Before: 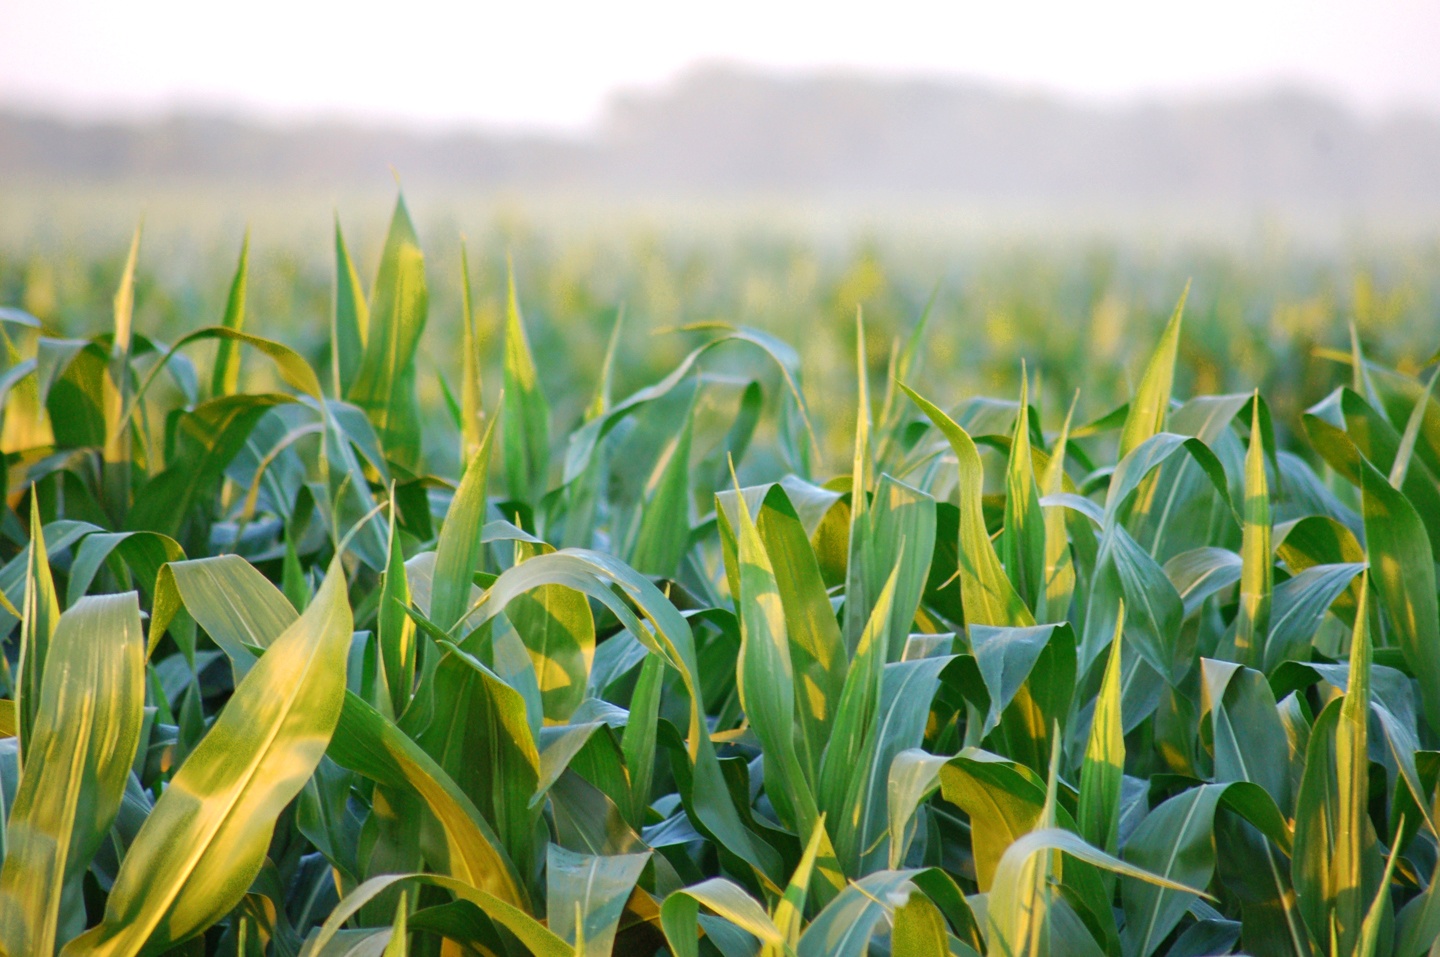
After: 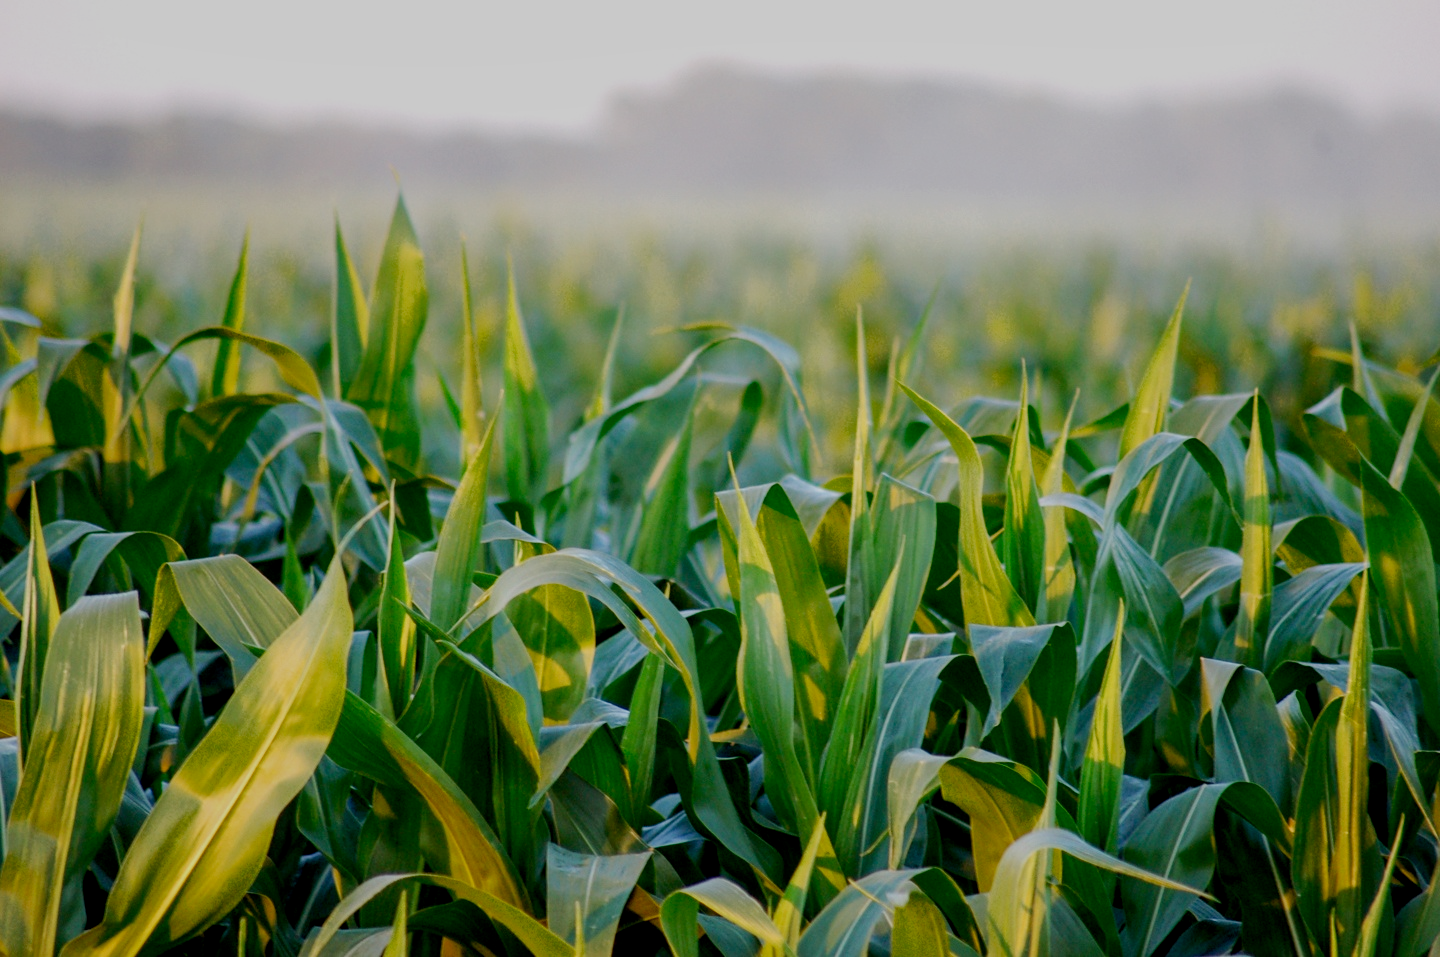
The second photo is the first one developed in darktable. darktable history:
filmic rgb: middle gray luminance 29%, black relative exposure -10.3 EV, white relative exposure 5.5 EV, threshold 6 EV, target black luminance 0%, hardness 3.95, latitude 2.04%, contrast 1.132, highlights saturation mix 5%, shadows ↔ highlights balance 15.11%, add noise in highlights 0, preserve chrominance no, color science v3 (2019), use custom middle-gray values true, iterations of high-quality reconstruction 0, contrast in highlights soft, enable highlight reconstruction true
local contrast: on, module defaults
